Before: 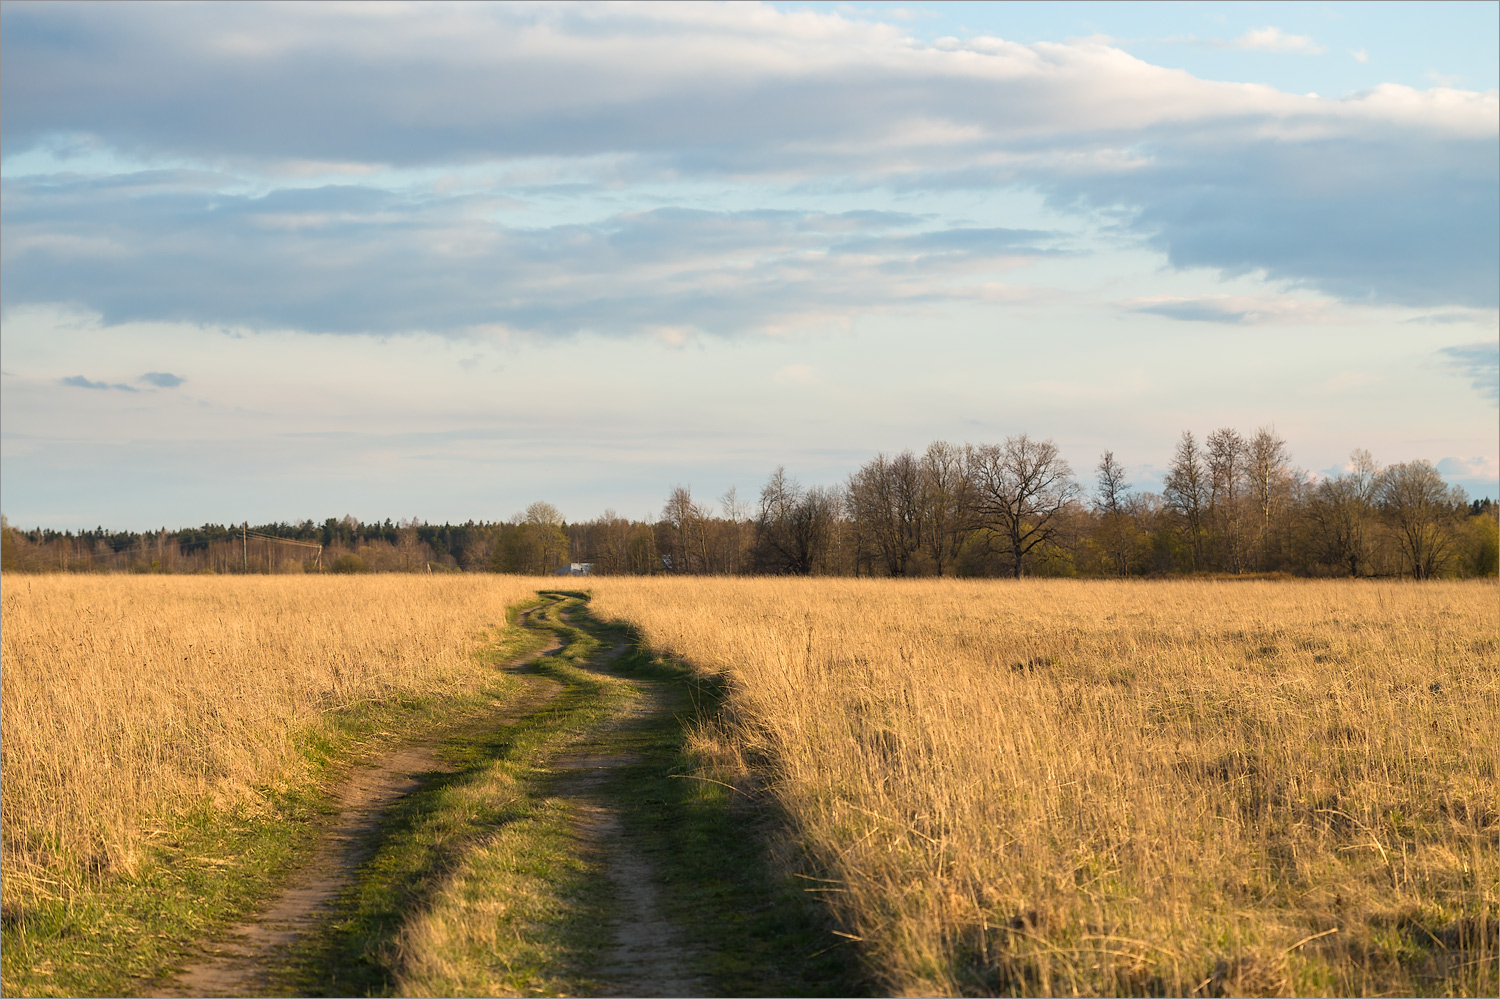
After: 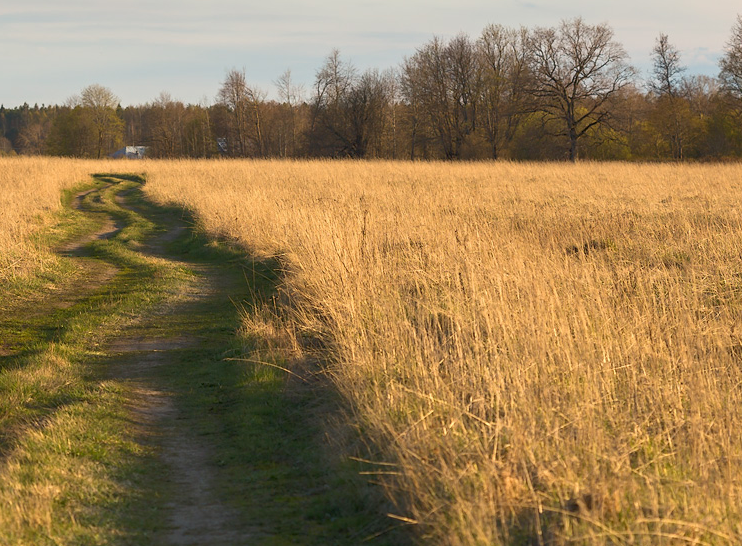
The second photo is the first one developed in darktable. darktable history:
crop: left 29.672%, top 41.786%, right 20.851%, bottom 3.487%
rgb curve: curves: ch0 [(0, 0) (0.093, 0.159) (0.241, 0.265) (0.414, 0.42) (1, 1)], compensate middle gray true, preserve colors basic power
